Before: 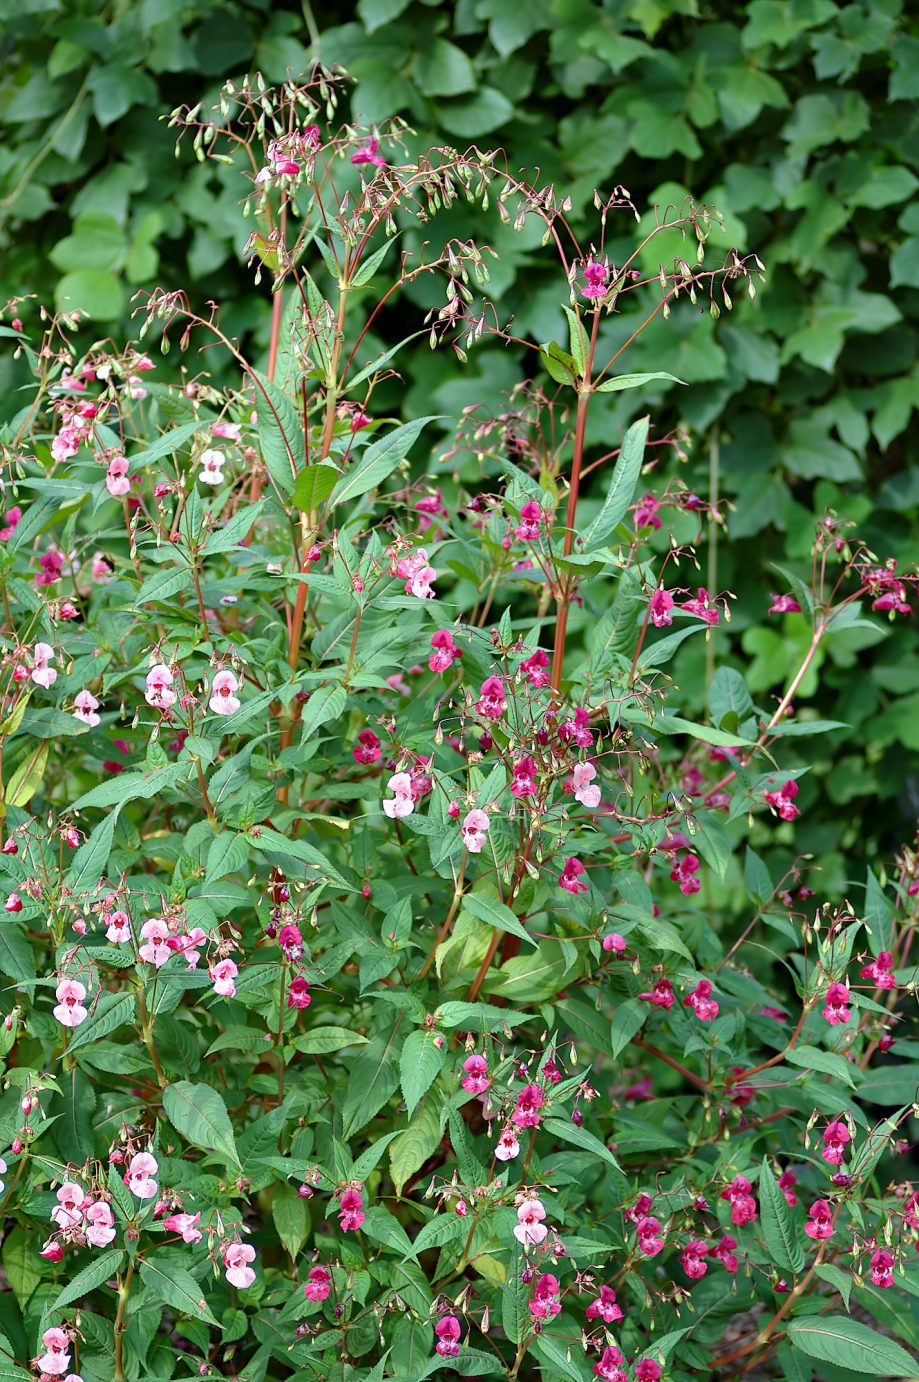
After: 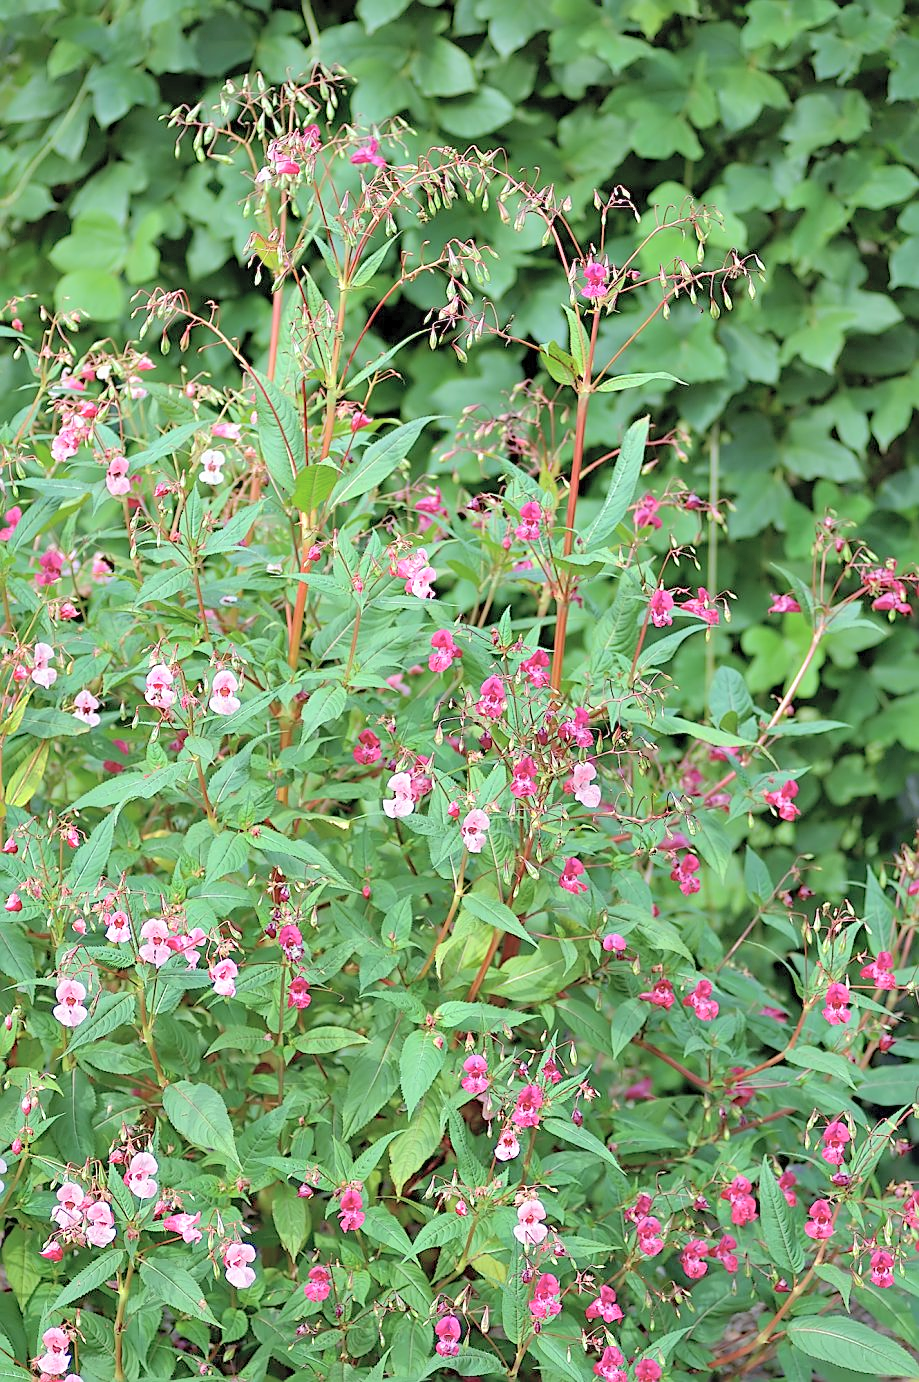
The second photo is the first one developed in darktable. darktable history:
global tonemap: drago (0.7, 100)
sharpen: on, module defaults
contrast equalizer: y [[0.5 ×6], [0.5 ×6], [0.5, 0.5, 0.501, 0.545, 0.707, 0.863], [0 ×6], [0 ×6]]
shadows and highlights: on, module defaults
